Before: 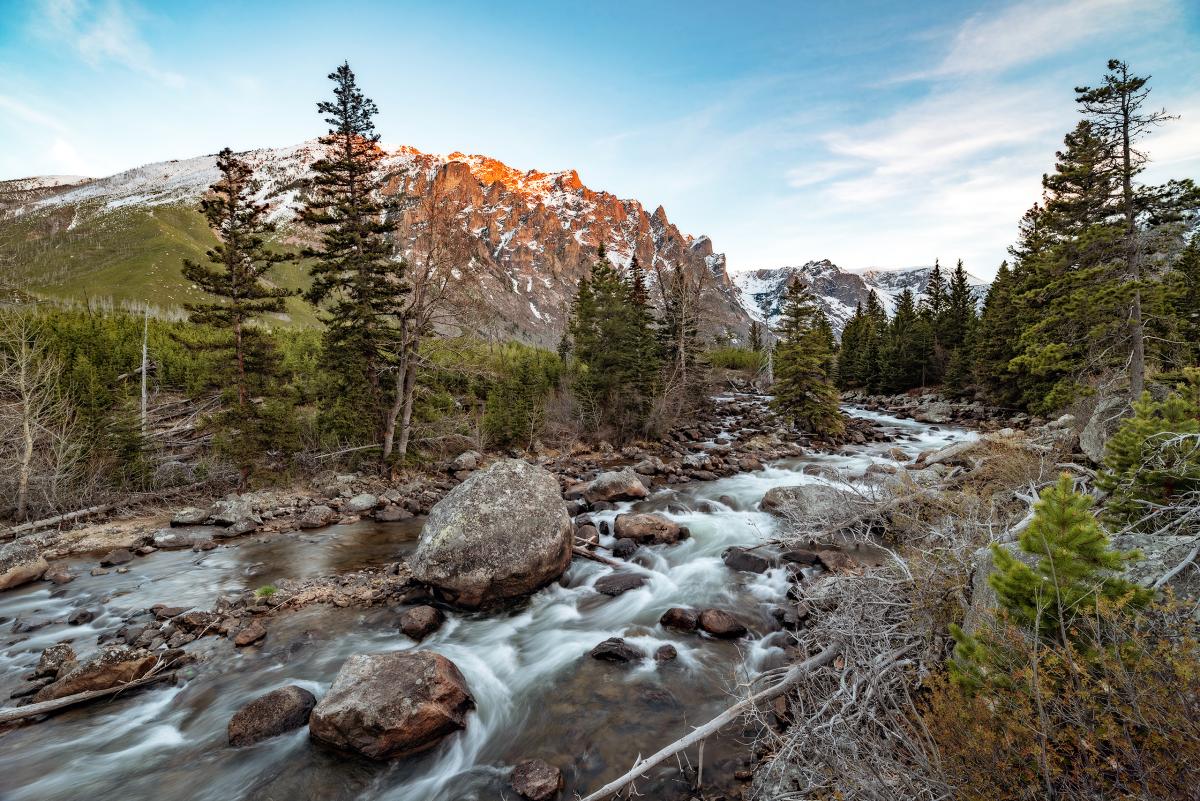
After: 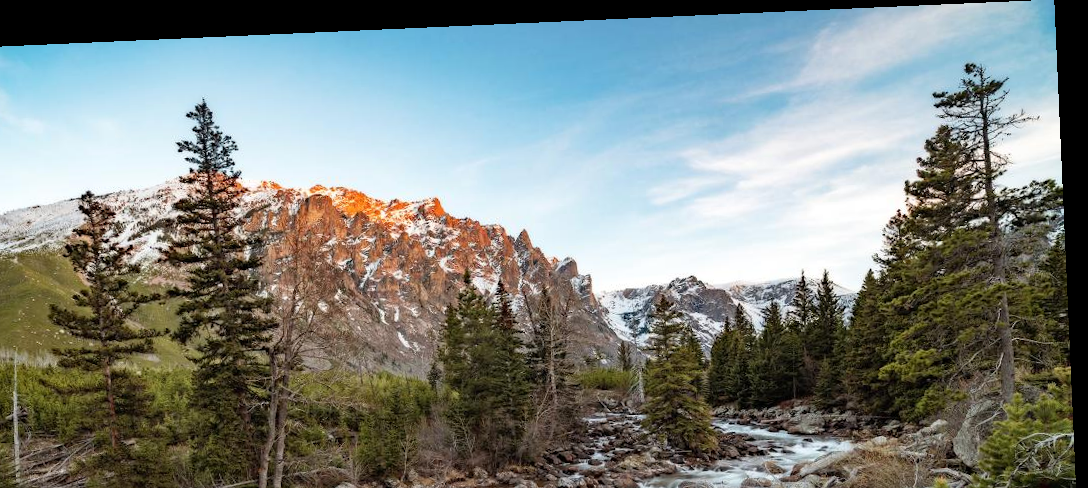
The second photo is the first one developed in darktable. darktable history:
crop and rotate: left 11.812%, bottom 42.776%
rotate and perspective: rotation -2.56°, automatic cropping off
